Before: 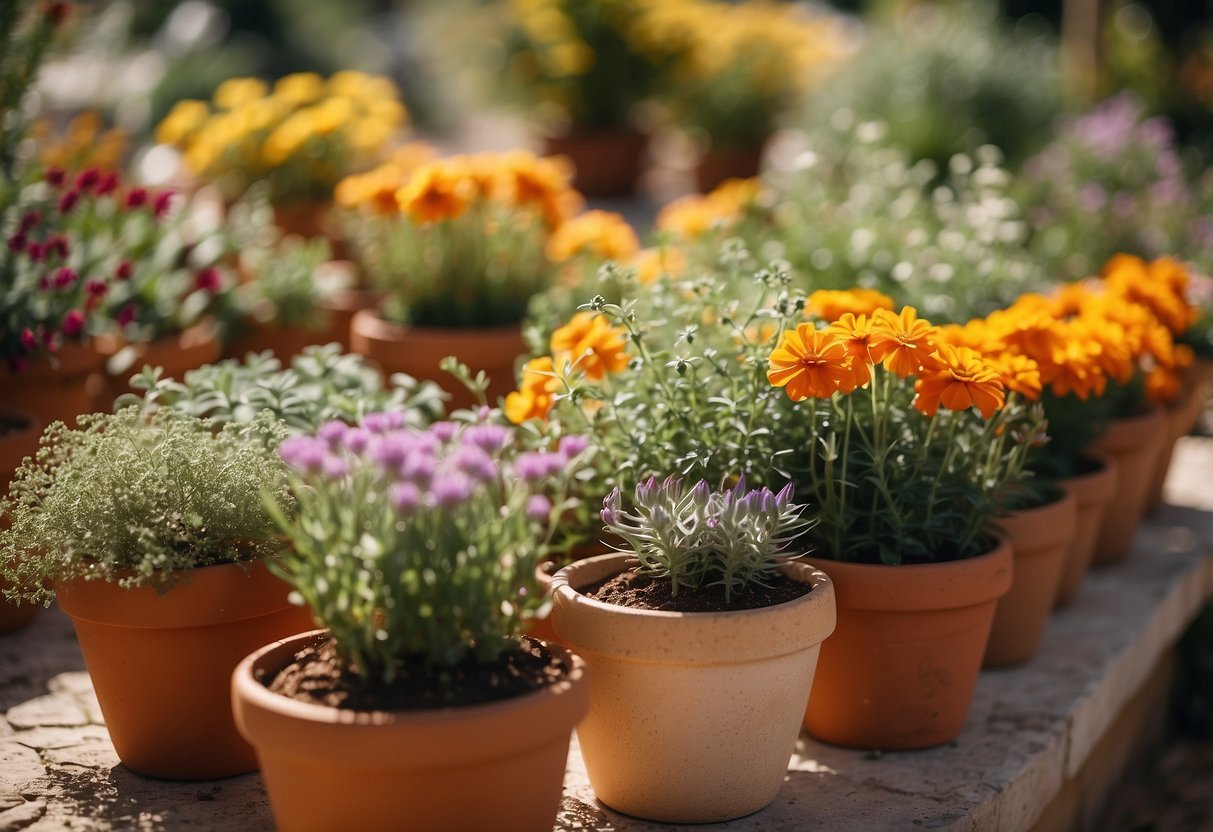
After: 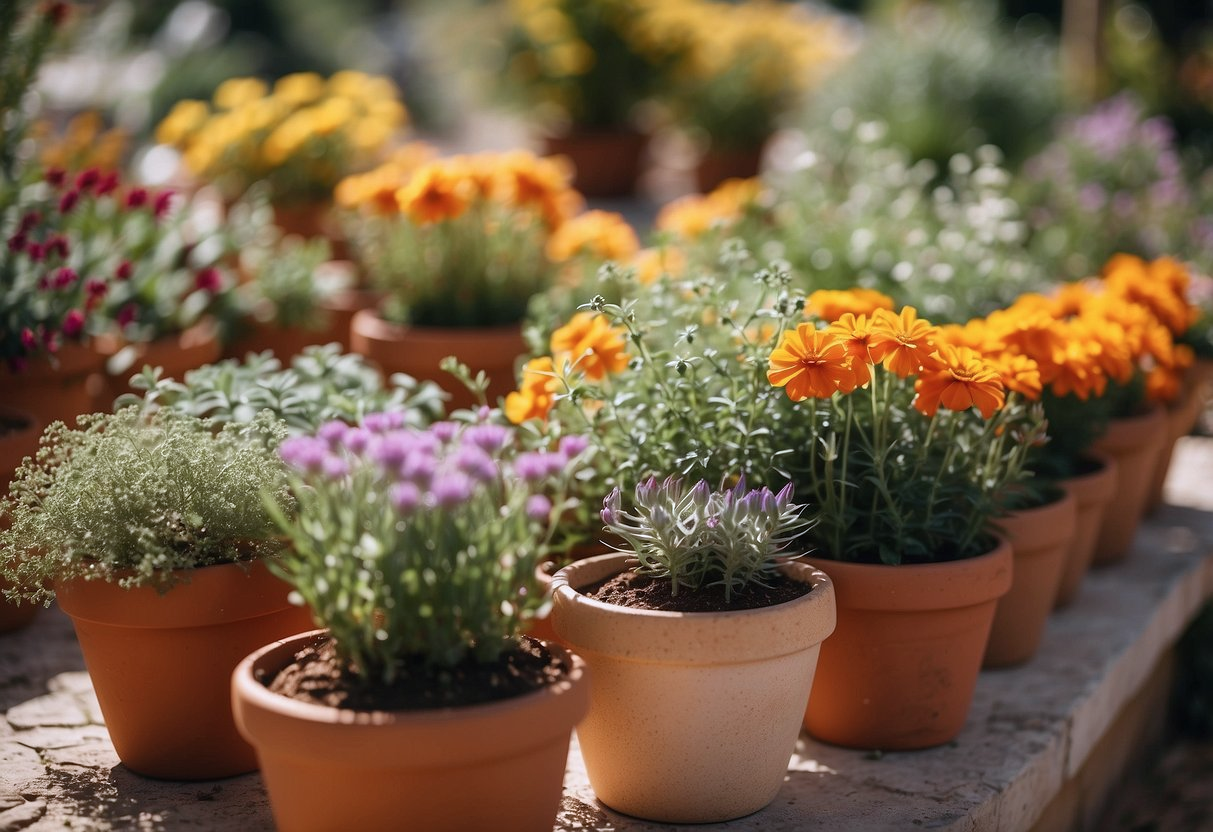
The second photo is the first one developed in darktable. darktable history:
color correction: highlights a* -0.81, highlights b* -9.04
shadows and highlights: shadows 25.84, highlights -48.25, soften with gaussian
